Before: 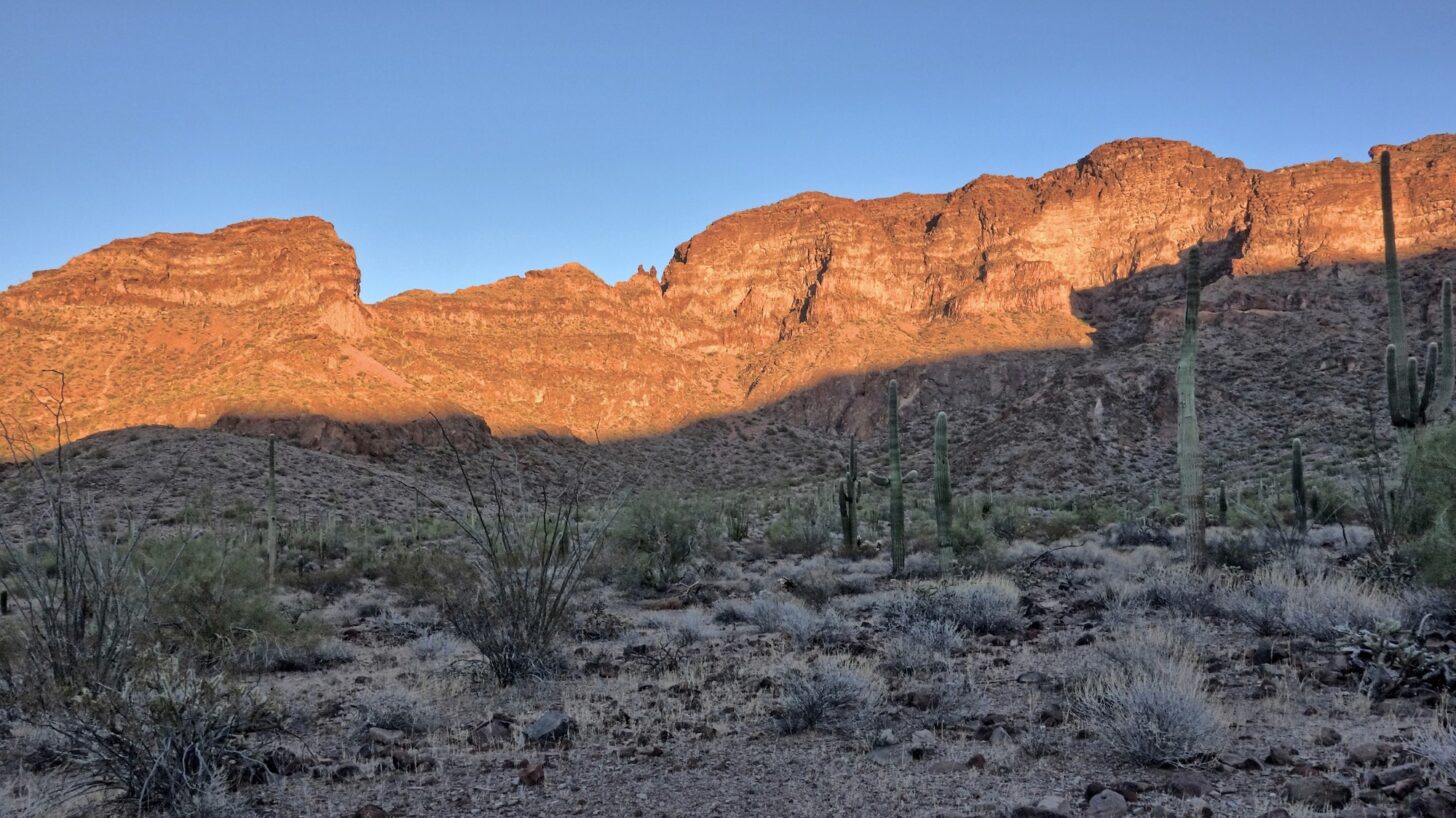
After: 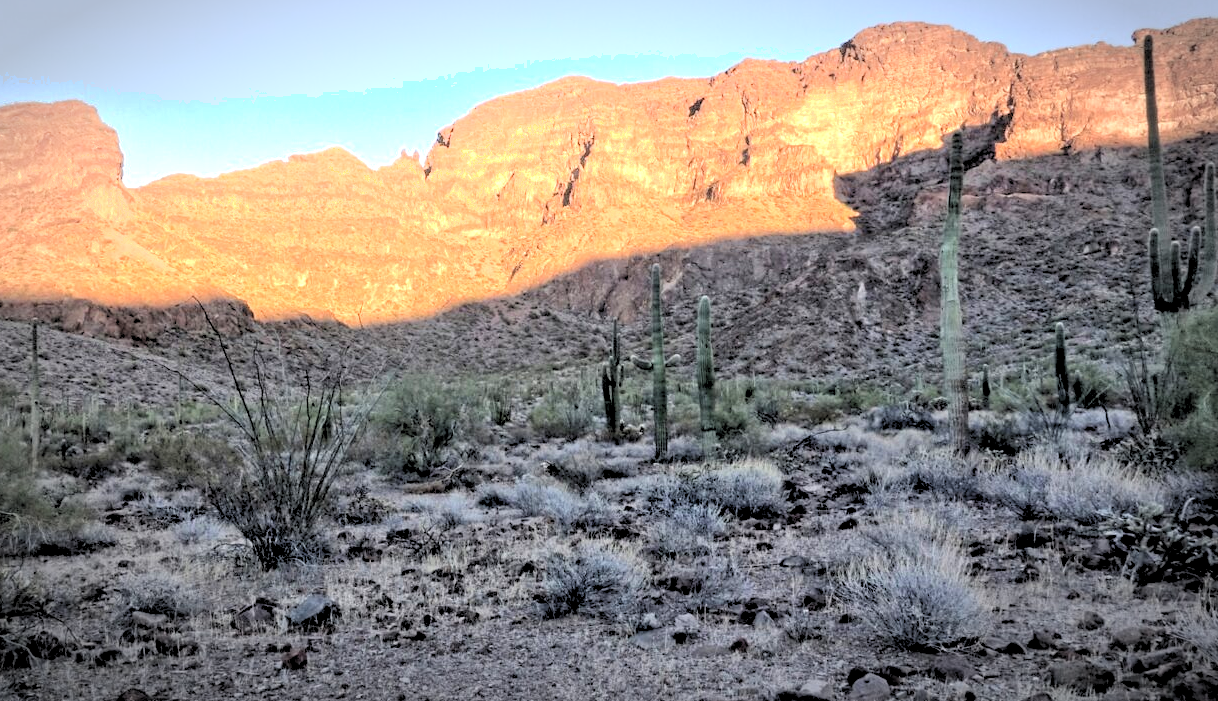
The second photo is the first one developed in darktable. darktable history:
vignetting: automatic ratio true
shadows and highlights: shadows -24.28, highlights 49.77, soften with gaussian
exposure: black level correction 0, exposure 1 EV, compensate exposure bias true, compensate highlight preservation false
crop: left 16.315%, top 14.246%
rgb levels: levels [[0.029, 0.461, 0.922], [0, 0.5, 1], [0, 0.5, 1]]
